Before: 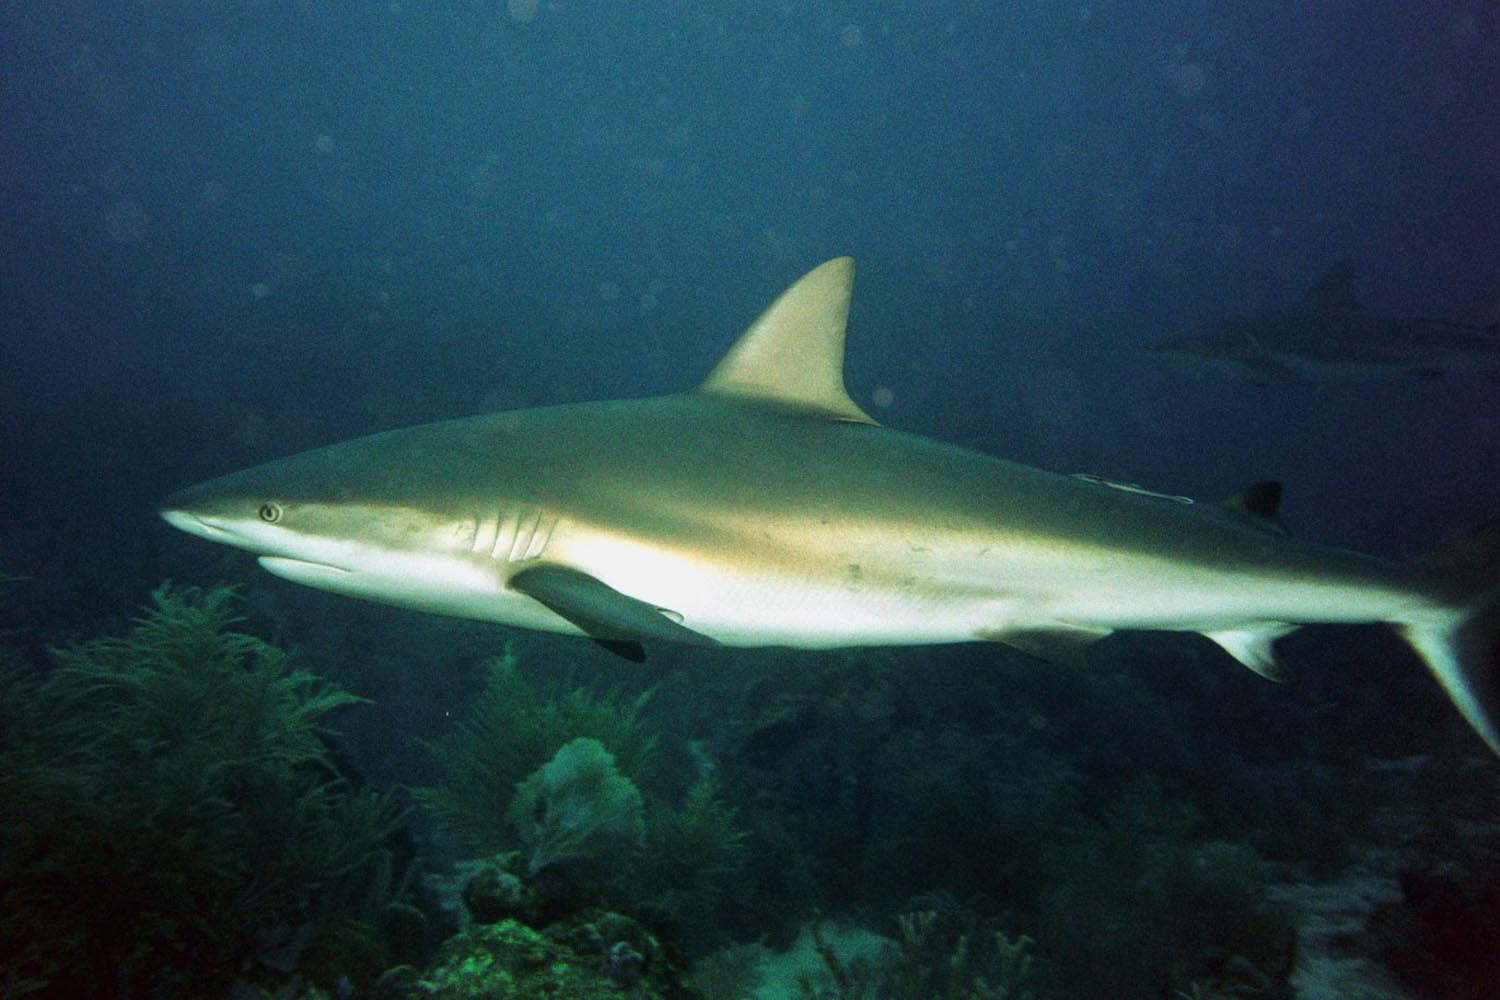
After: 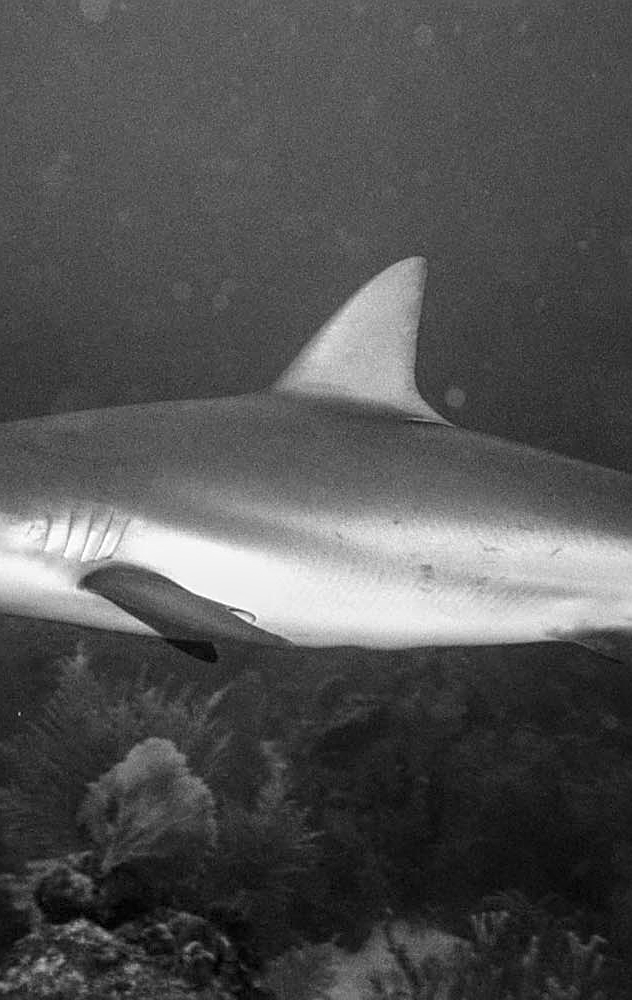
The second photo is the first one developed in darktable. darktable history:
local contrast: on, module defaults
crop: left 28.583%, right 29.231%
monochrome: on, module defaults
sharpen: on, module defaults
